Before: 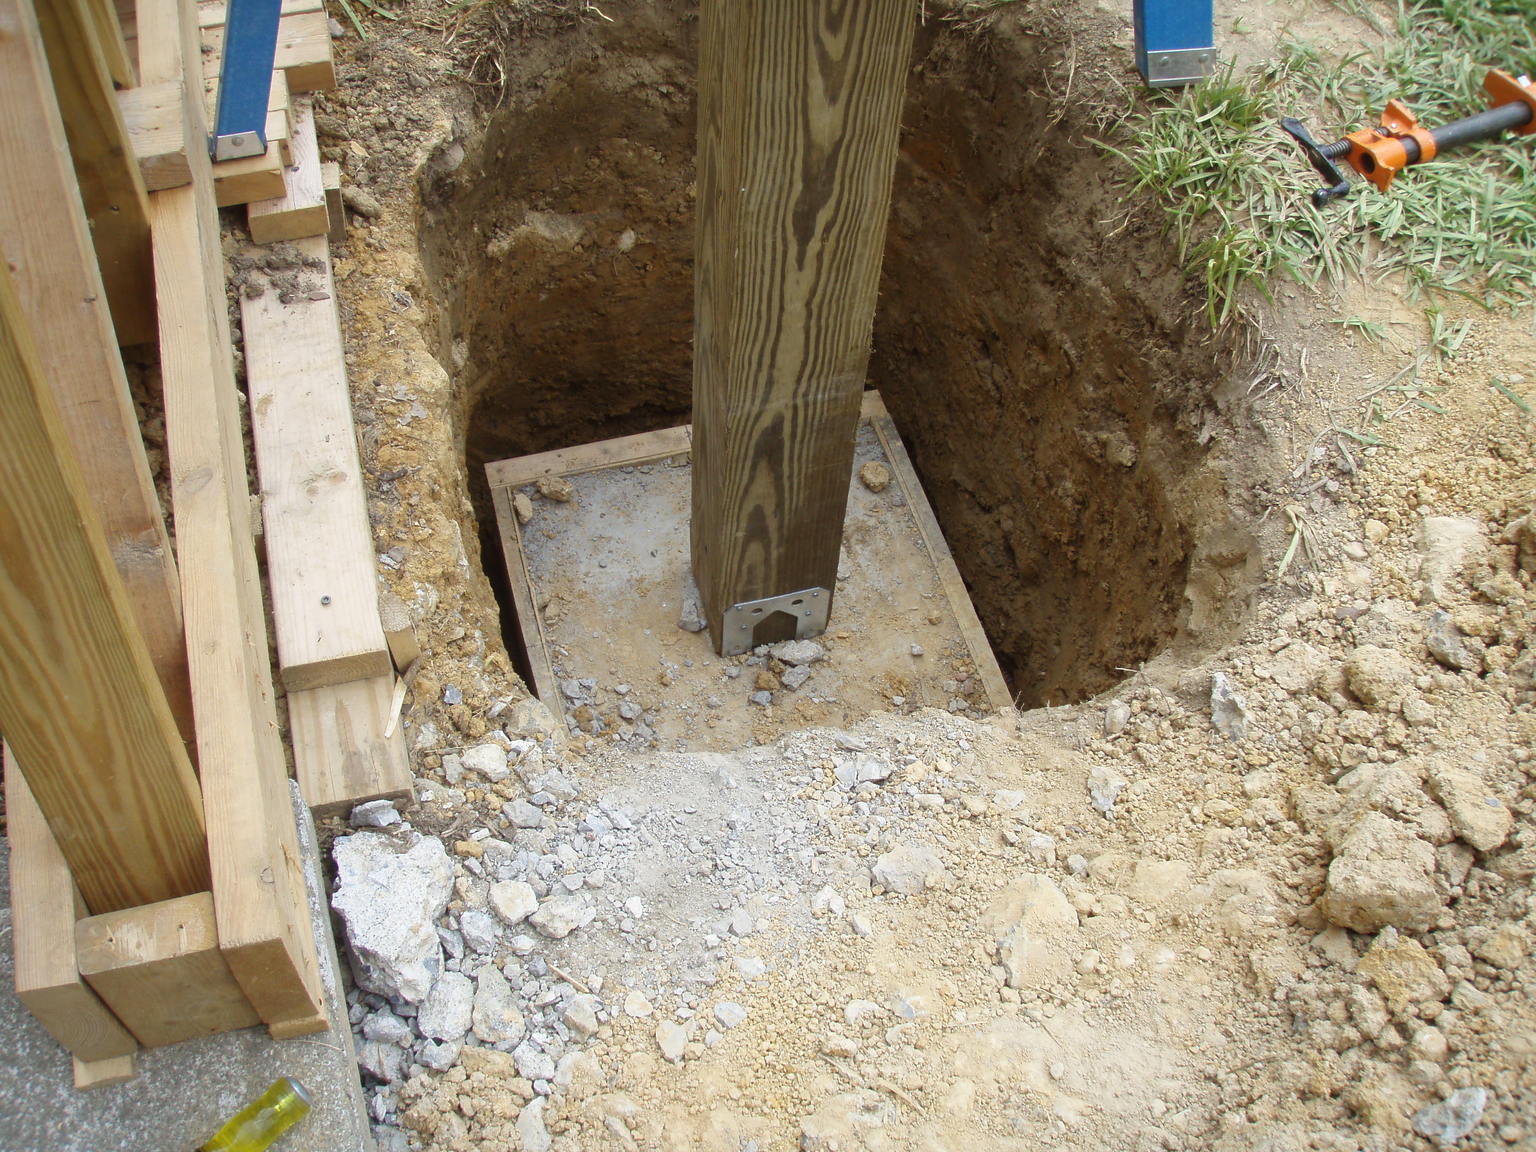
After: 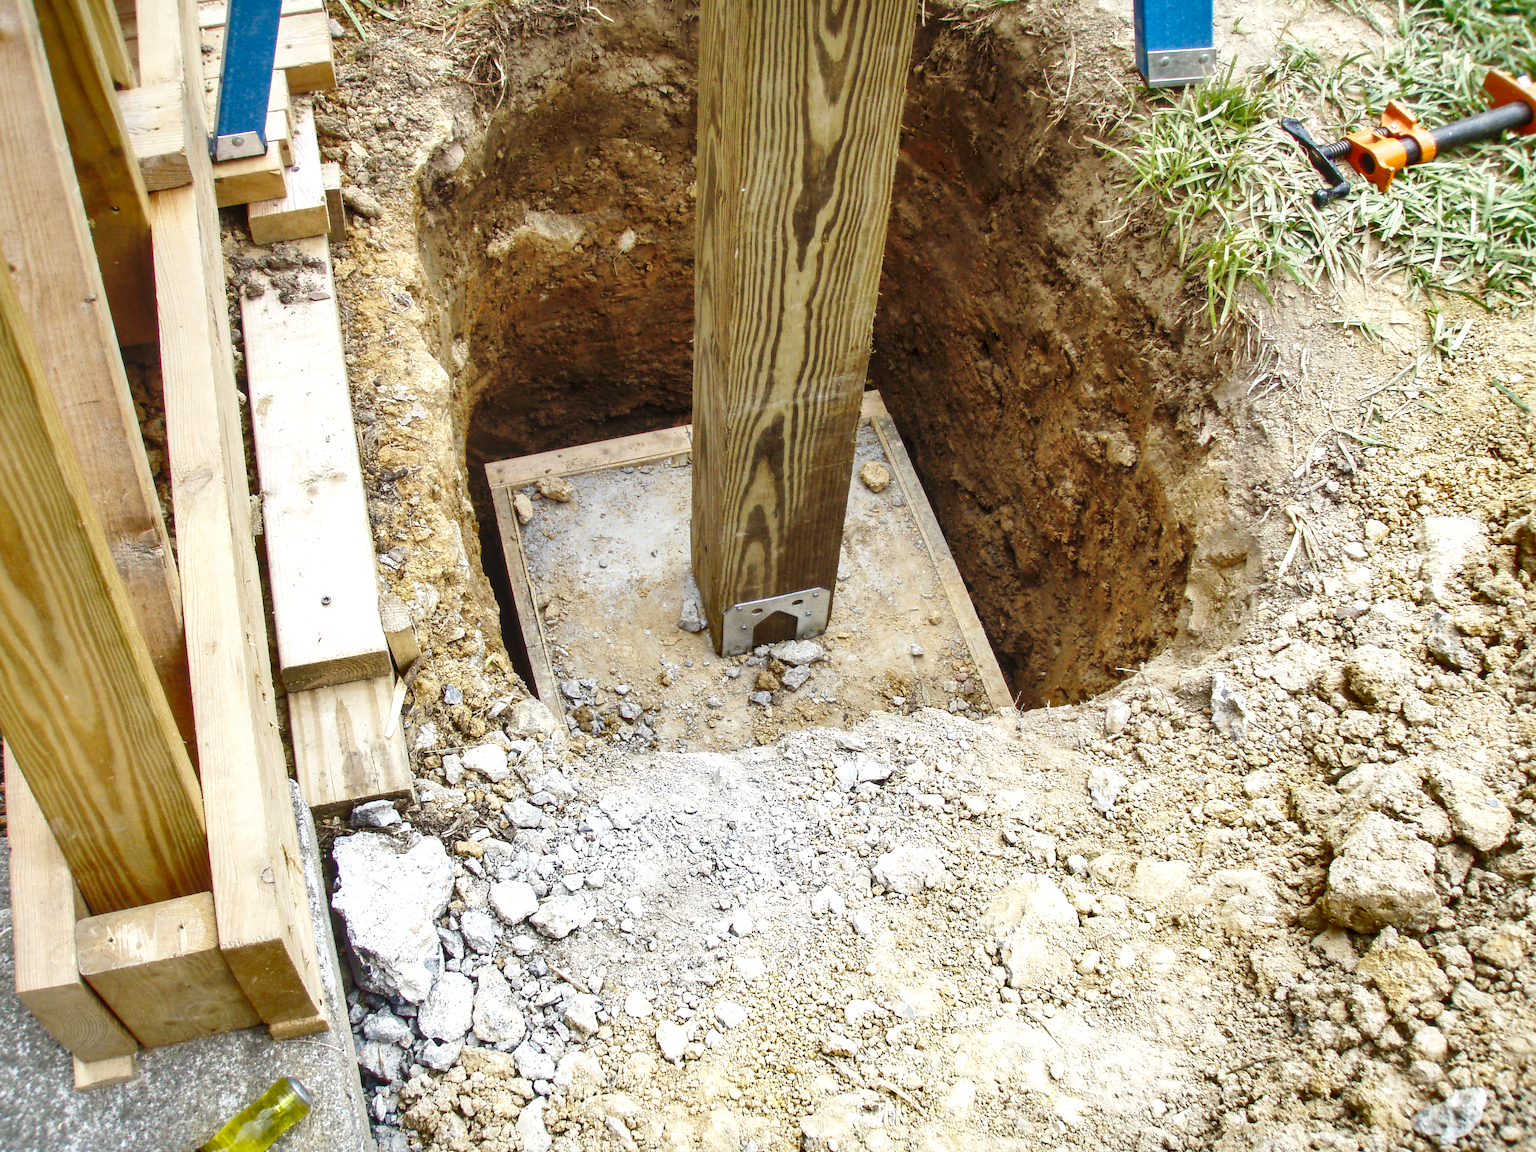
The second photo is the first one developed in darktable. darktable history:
shadows and highlights: radius 169.35, shadows 27.93, white point adjustment 2.98, highlights -68.97, soften with gaussian
base curve: curves: ch0 [(0, 0) (0.028, 0.03) (0.121, 0.232) (0.46, 0.748) (0.859, 0.968) (1, 1)], preserve colors none
local contrast: on, module defaults
